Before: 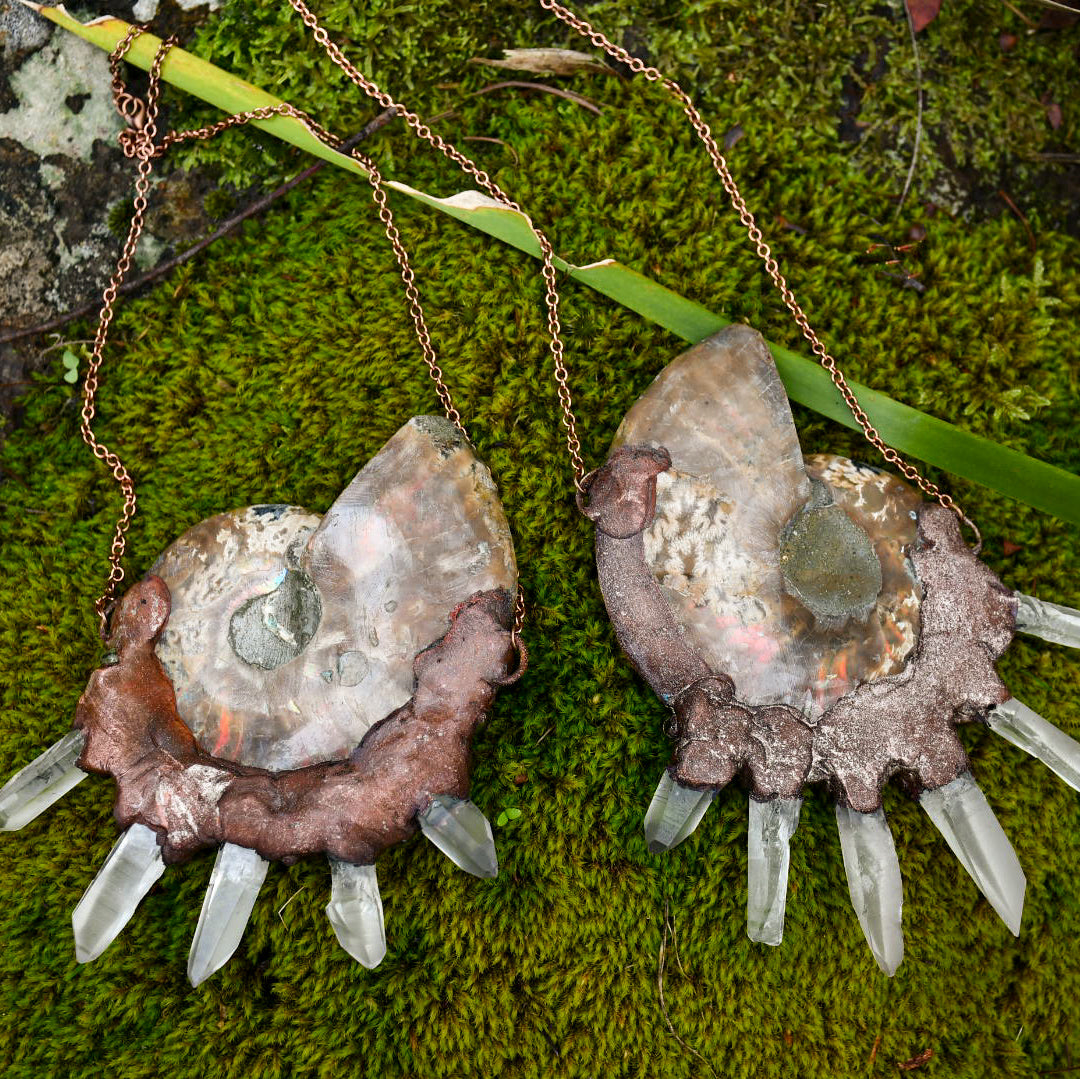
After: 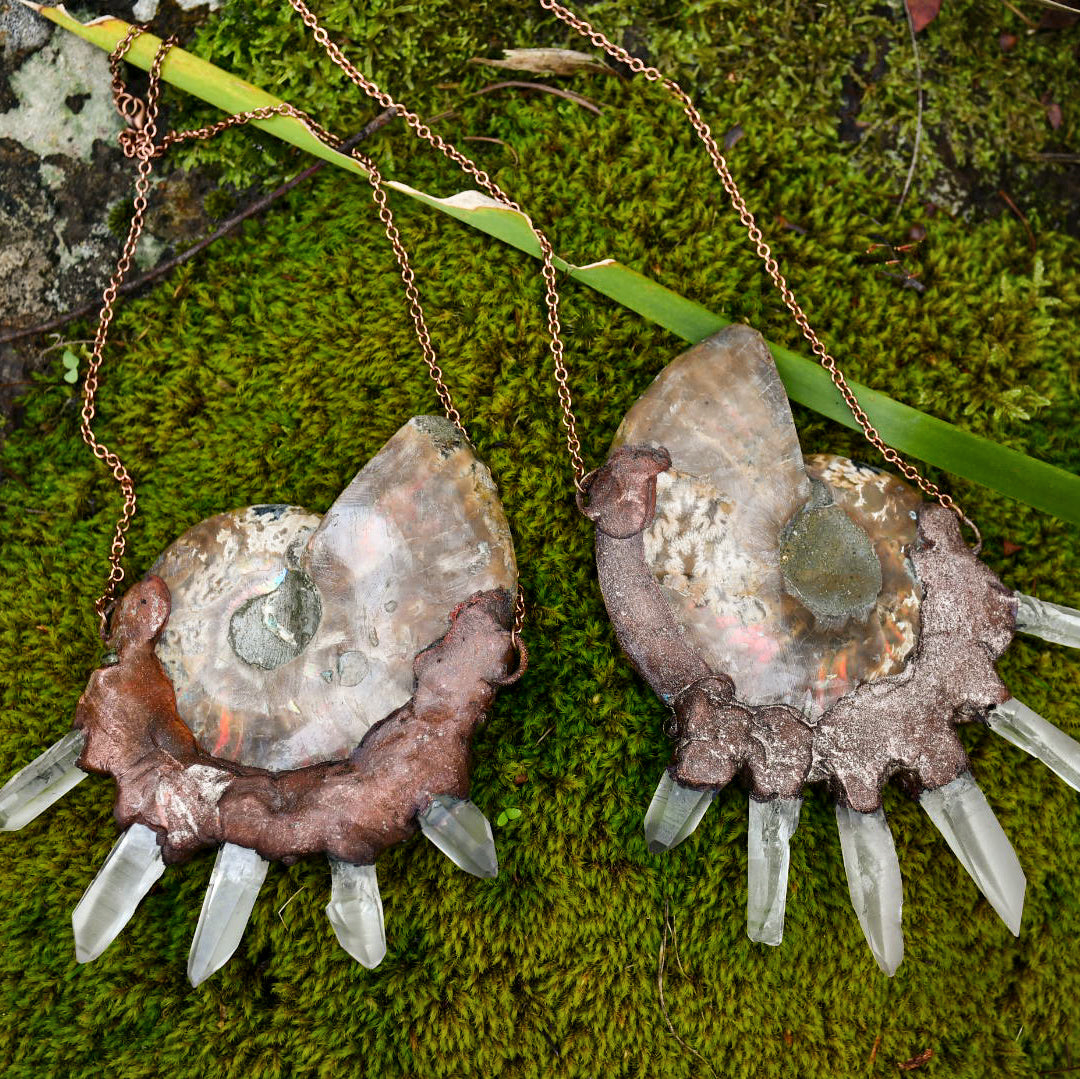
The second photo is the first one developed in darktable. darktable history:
shadows and highlights: radius 127.49, shadows 30.52, highlights -31.12, low approximation 0.01, soften with gaussian
